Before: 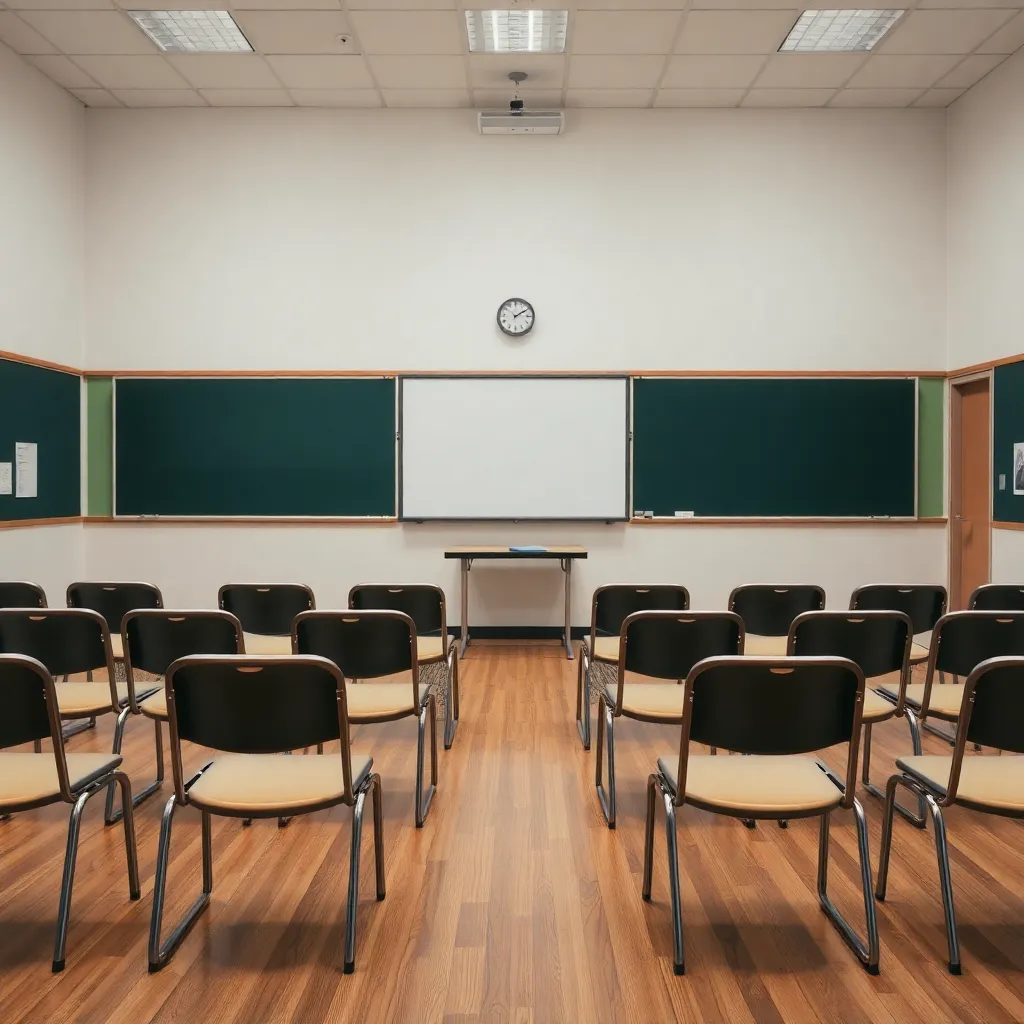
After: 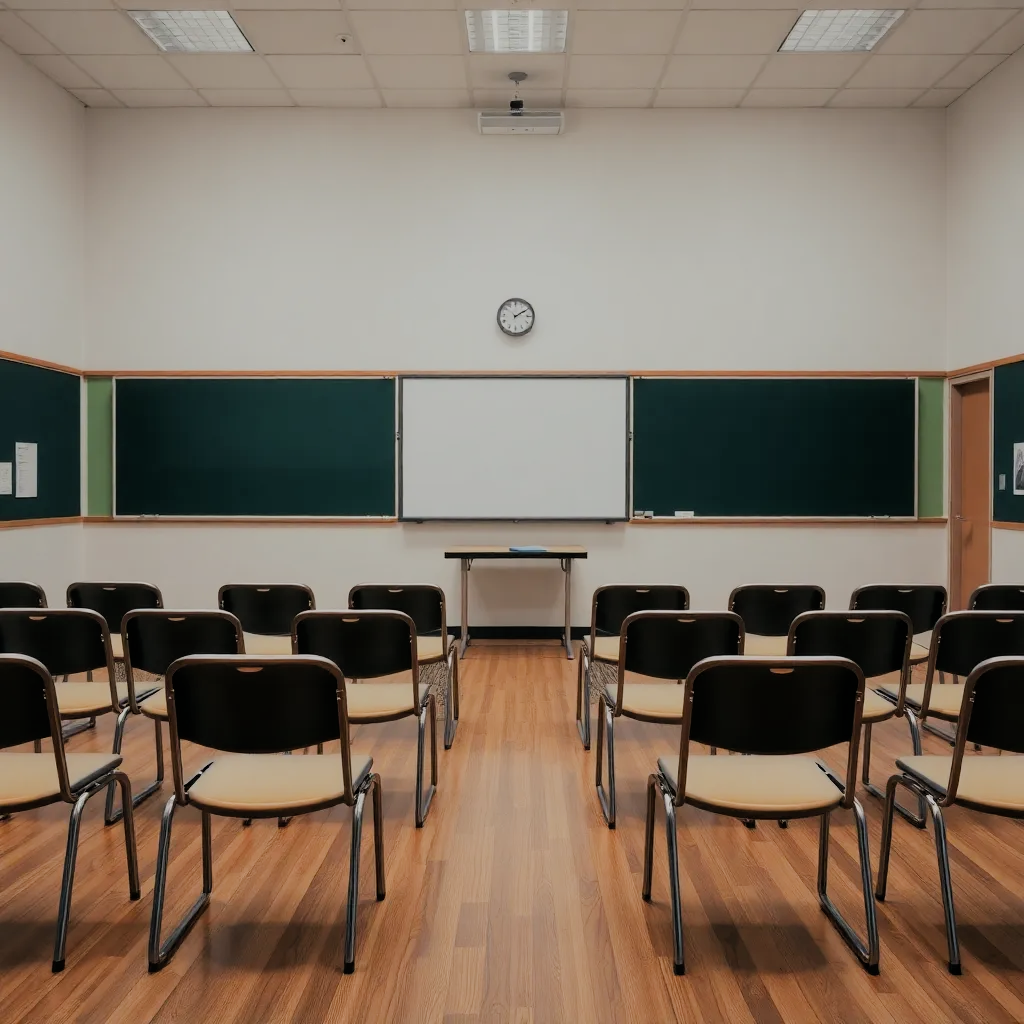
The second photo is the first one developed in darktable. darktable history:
filmic rgb: black relative exposure -7.65 EV, white relative exposure 4.56 EV, hardness 3.61
exposure: exposure -0.208 EV, compensate highlight preservation false
